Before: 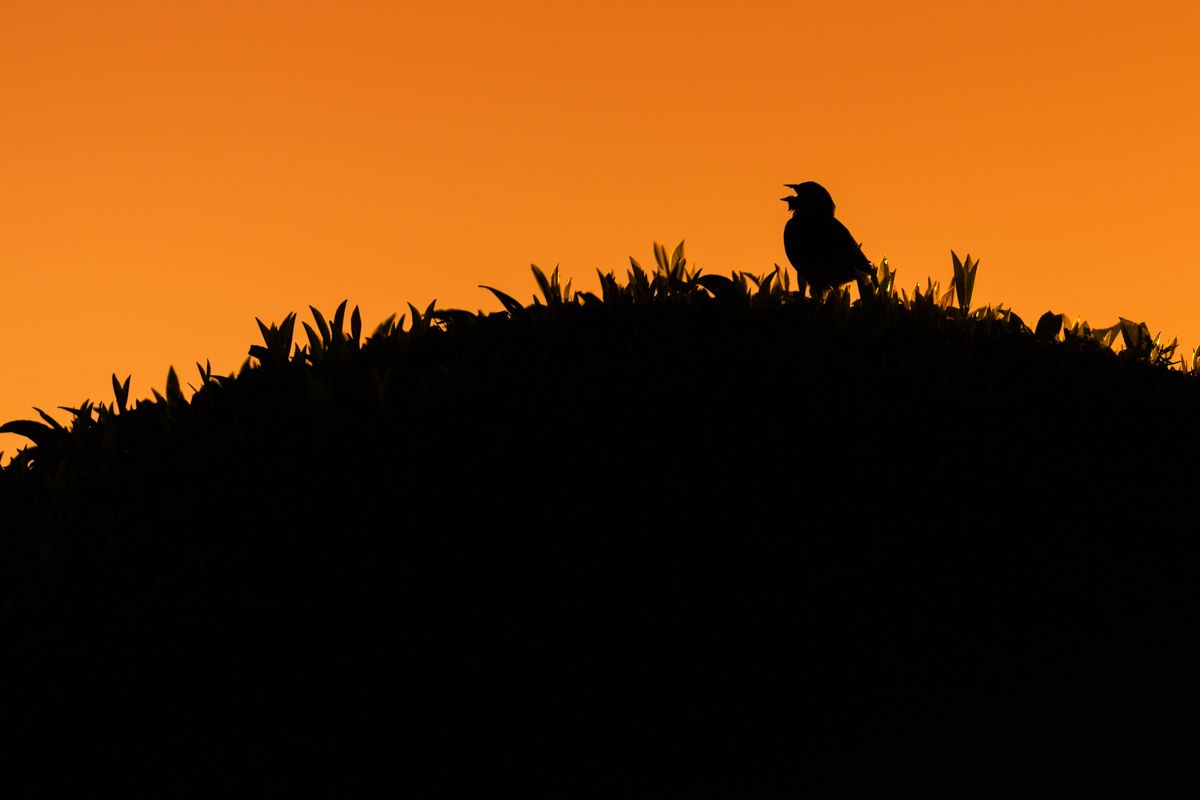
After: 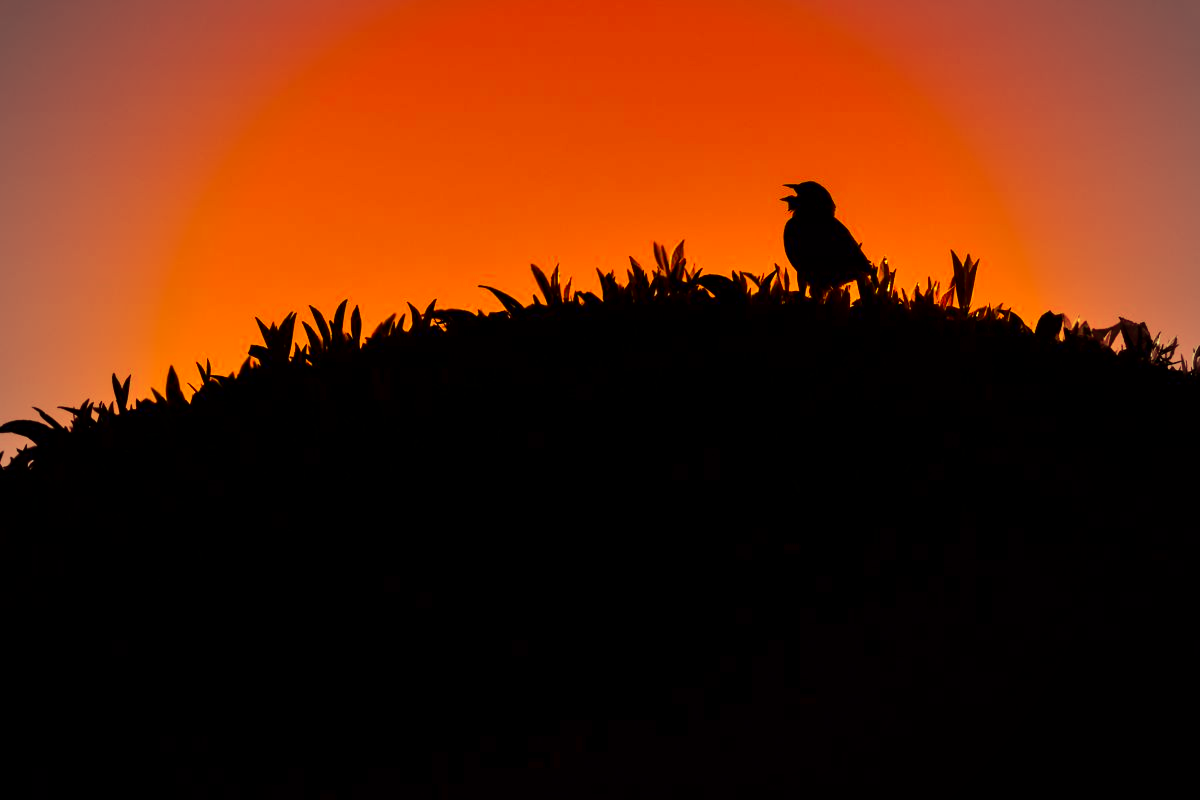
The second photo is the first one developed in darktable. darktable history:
color zones: curves: ch0 [(0, 0.613) (0.01, 0.613) (0.245, 0.448) (0.498, 0.529) (0.642, 0.665) (0.879, 0.777) (0.99, 0.613)]; ch1 [(0, 0) (0.143, 0) (0.286, 0) (0.429, 0) (0.571, 0) (0.714, 0) (0.857, 0)], mix -131.09%
contrast brightness saturation: contrast 0.13, brightness -0.24, saturation 0.14
shadows and highlights: shadows 49, highlights -41, soften with gaussian
vignetting: fall-off start 67.15%, brightness -0.442, saturation -0.691, width/height ratio 1.011, unbound false
